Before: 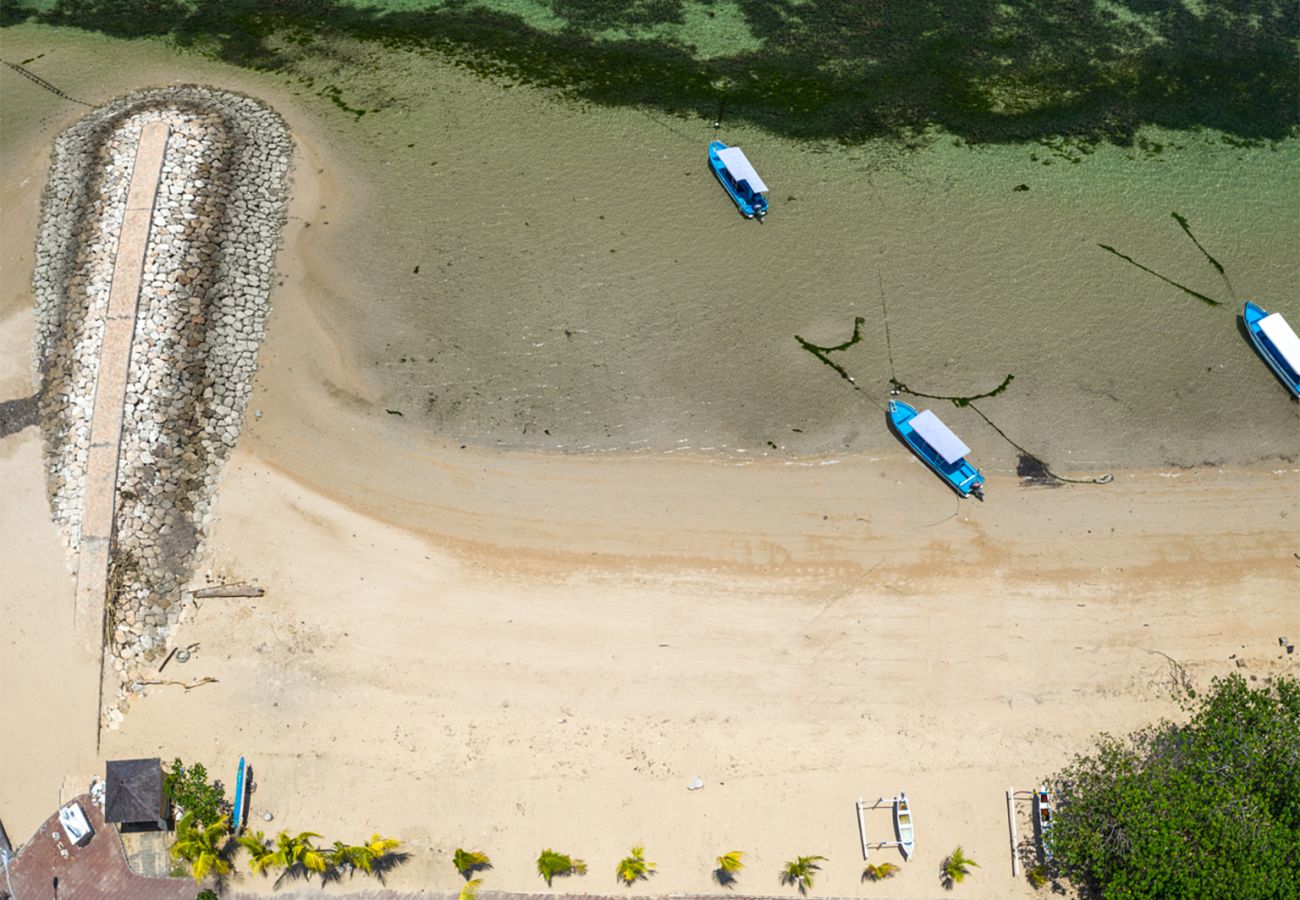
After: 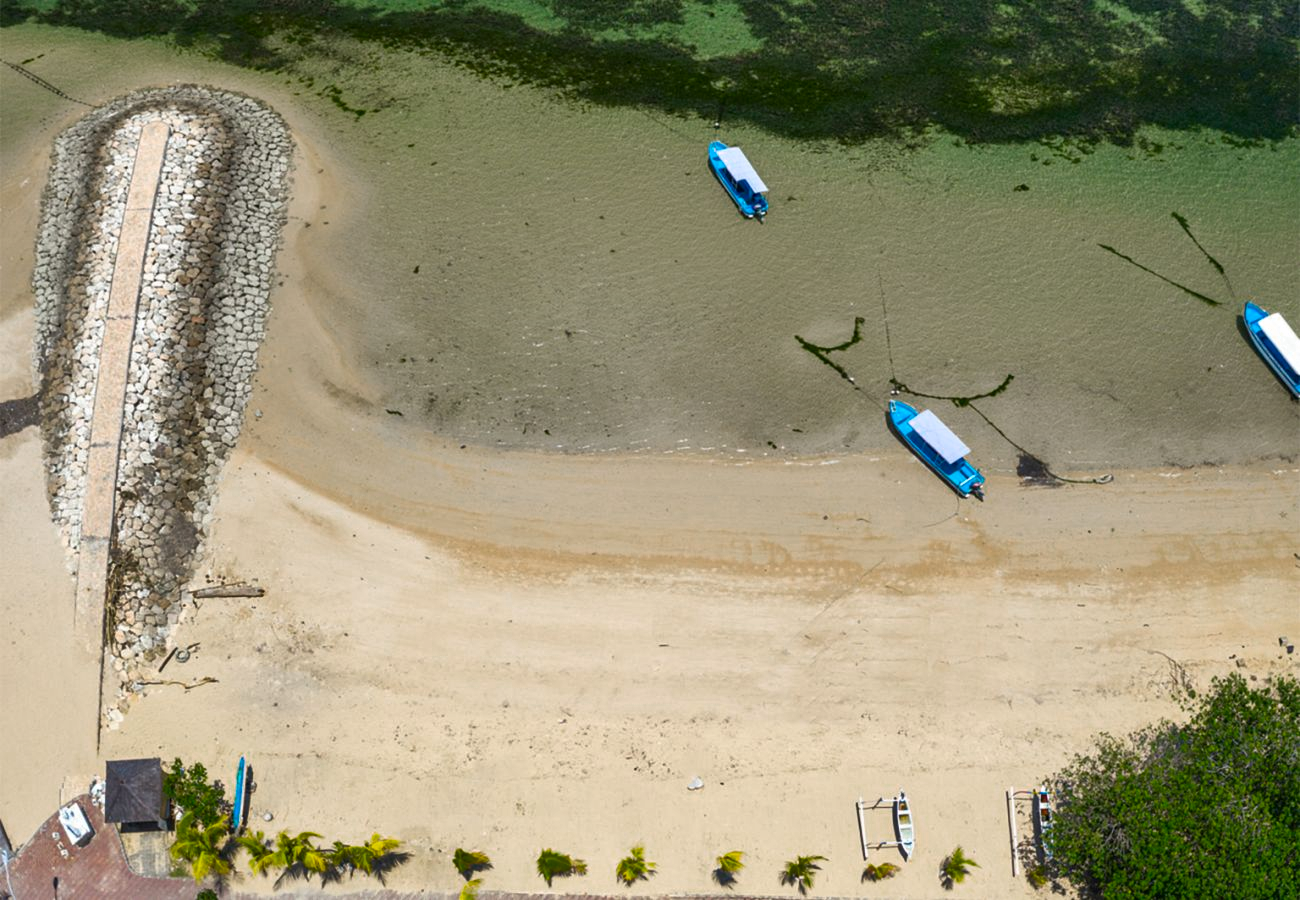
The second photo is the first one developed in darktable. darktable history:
shadows and highlights: soften with gaussian
color zones: curves: ch0 [(0, 0.558) (0.143, 0.548) (0.286, 0.447) (0.429, 0.259) (0.571, 0.5) (0.714, 0.5) (0.857, 0.593) (1, 0.558)]; ch1 [(0, 0.543) (0.01, 0.544) (0.12, 0.492) (0.248, 0.458) (0.5, 0.534) (0.748, 0.5) (0.99, 0.469) (1, 0.543)]; ch2 [(0, 0.507) (0.143, 0.522) (0.286, 0.505) (0.429, 0.5) (0.571, 0.5) (0.714, 0.5) (0.857, 0.5) (1, 0.507)]
contrast brightness saturation: saturation 0.129
